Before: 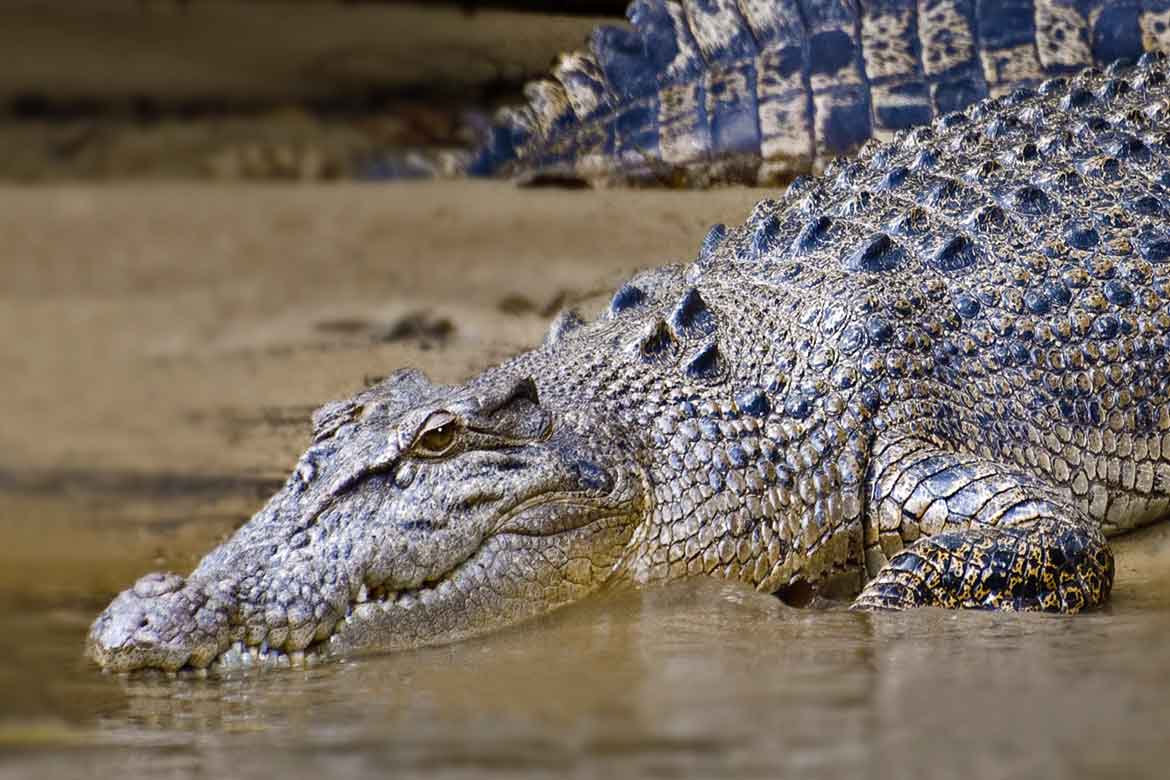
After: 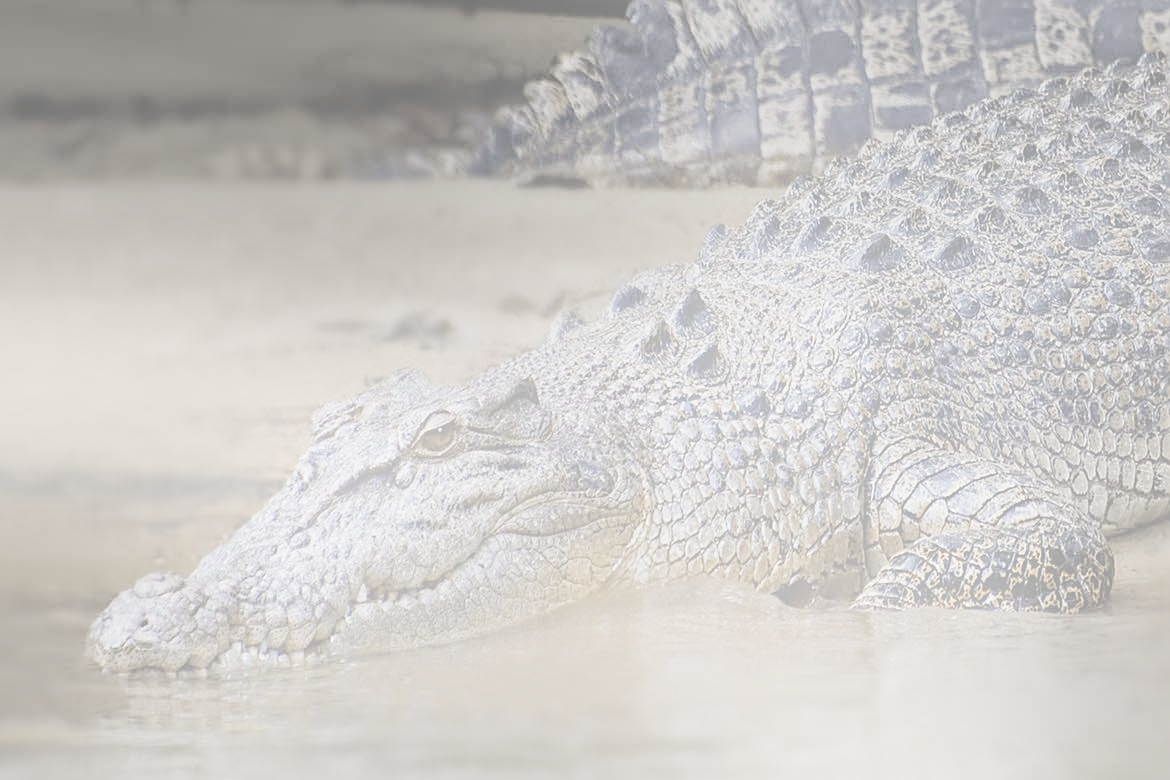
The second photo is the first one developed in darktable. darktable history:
graduated density: on, module defaults
contrast brightness saturation: contrast -0.32, brightness 0.75, saturation -0.78
sharpen: on, module defaults
bloom: on, module defaults
